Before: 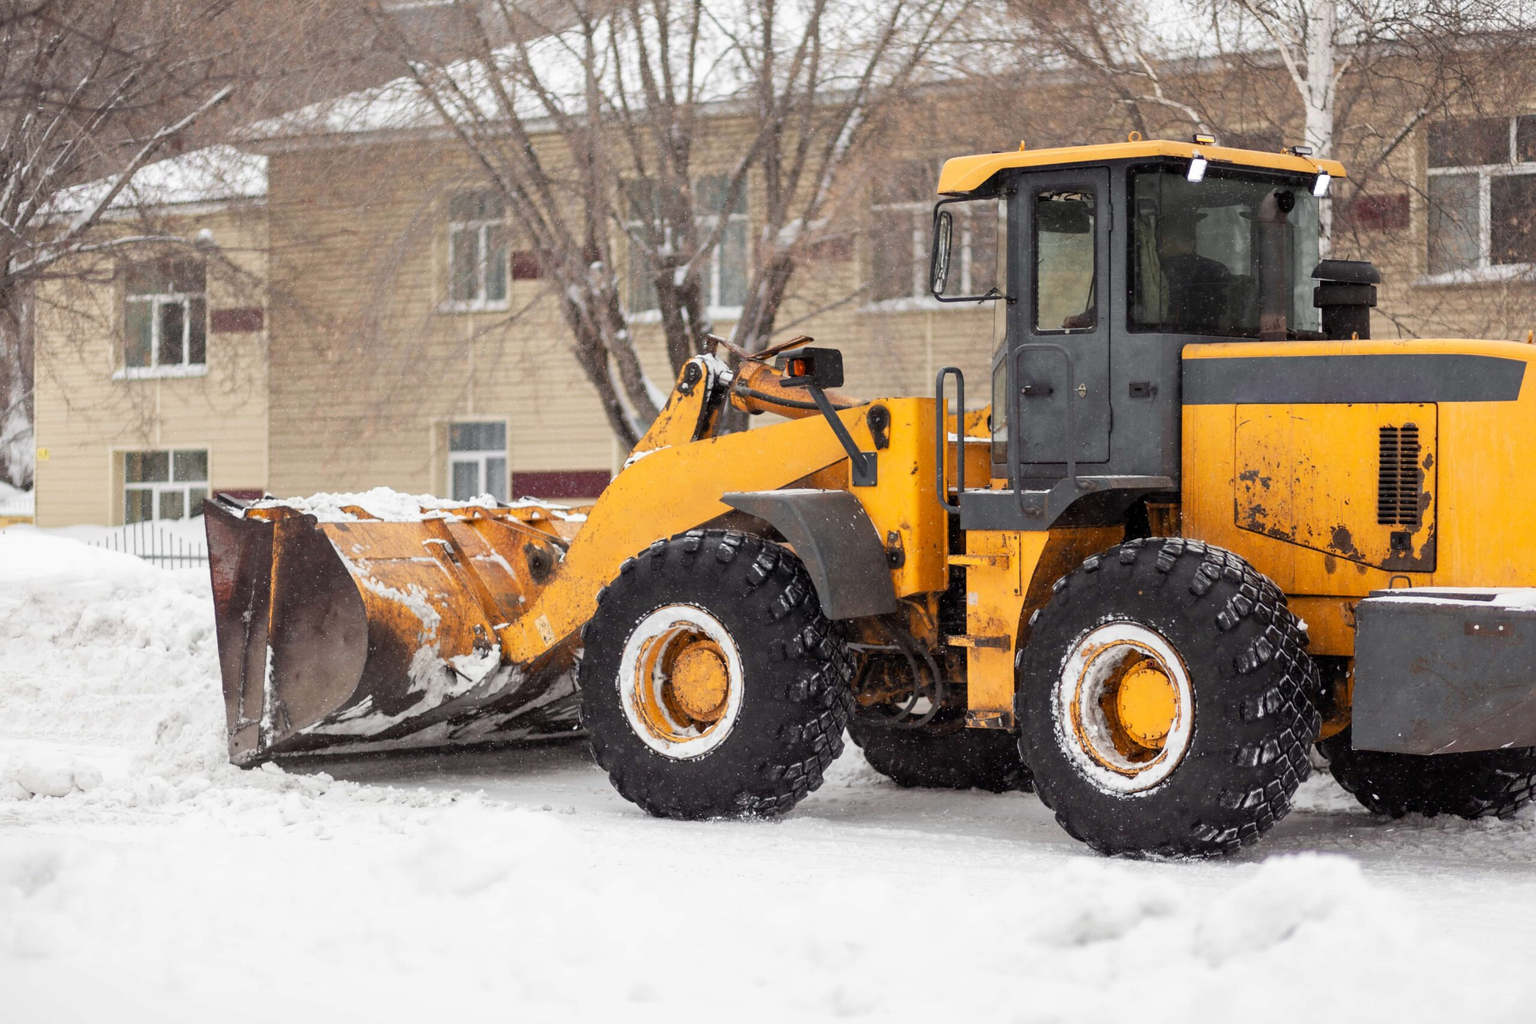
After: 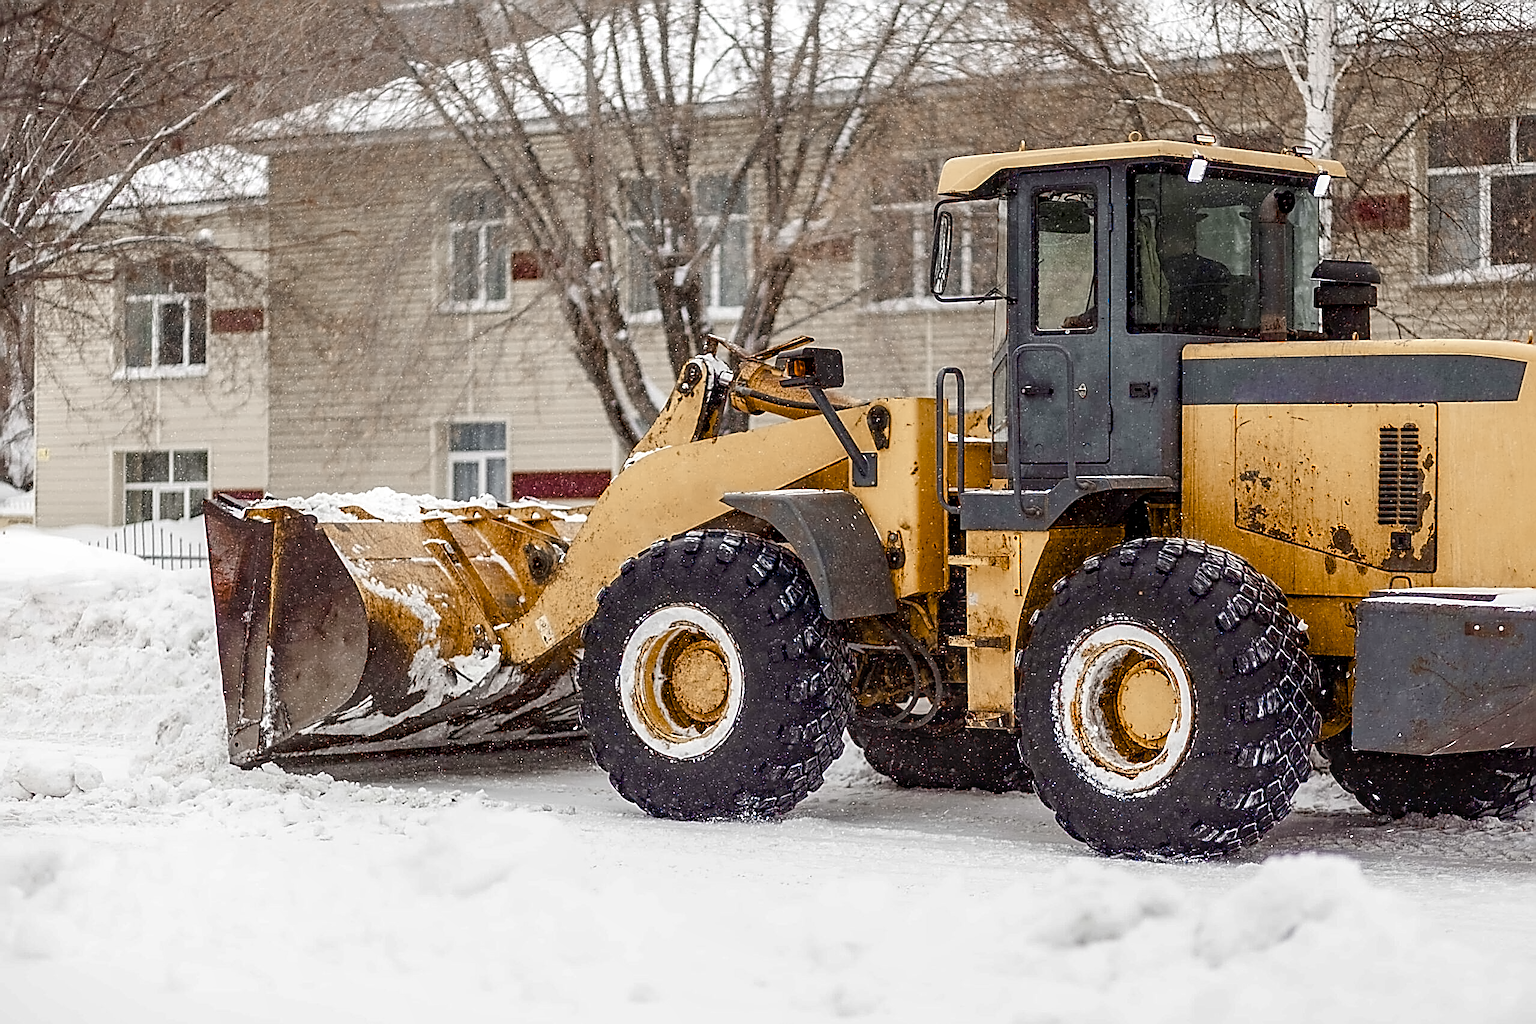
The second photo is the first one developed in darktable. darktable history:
lens correction: correction method embedded metadata, crop 3.48, focal 6.9, aperture 1.7, distance 2.55, camera "Pixel 9 Pro", lens "Pixel 9 Pro back camera 6.9mm f/1.7"
sharpen: amount 1.861
haze removal: on, module defaults
chromatic aberrations: on, module defaults
local contrast: on, module defaults
color equalizer: saturation › red 0.947, saturation › orange 0.722, hue › red 9.24, brightness › red 0.843, node placement 14°
color balance rgb "_builtin_basic colorfulness | vibrant colors": perceptual saturation grading › global saturation 20%, perceptual saturation grading › highlights -25%, perceptual saturation grading › shadows 50%
